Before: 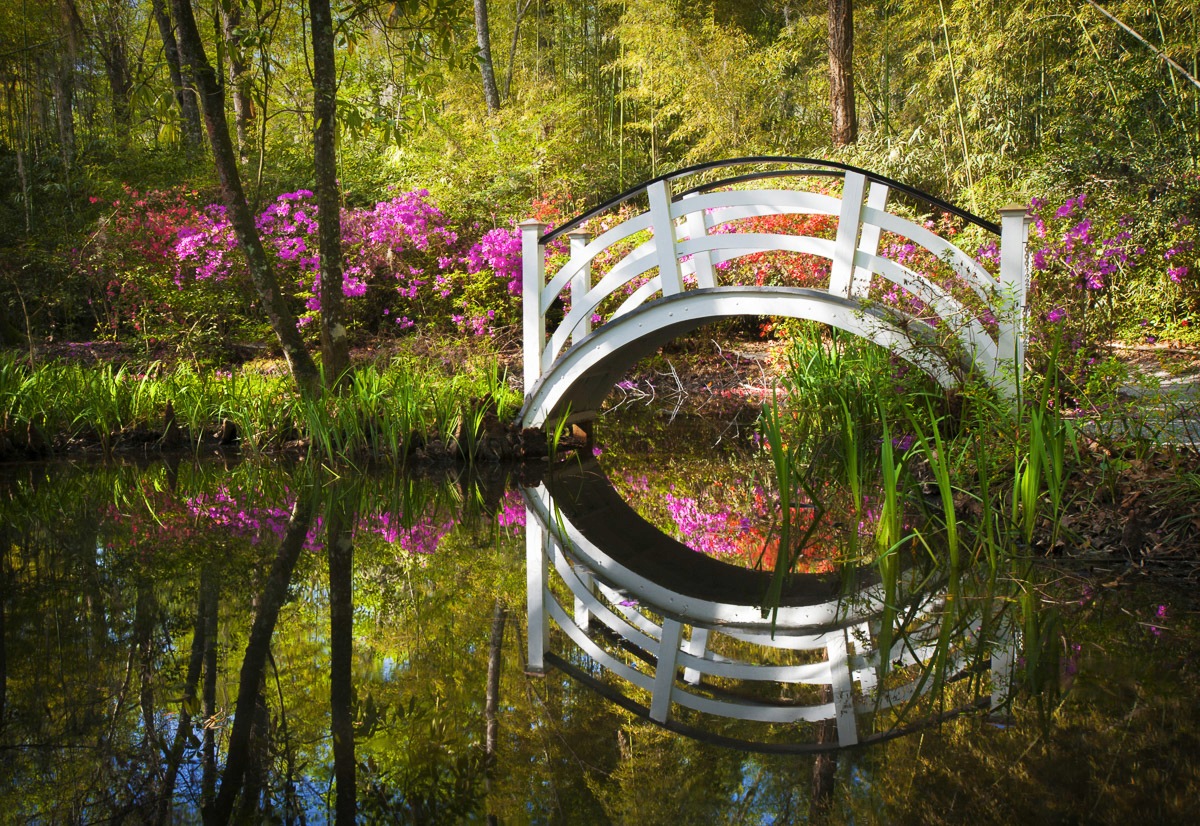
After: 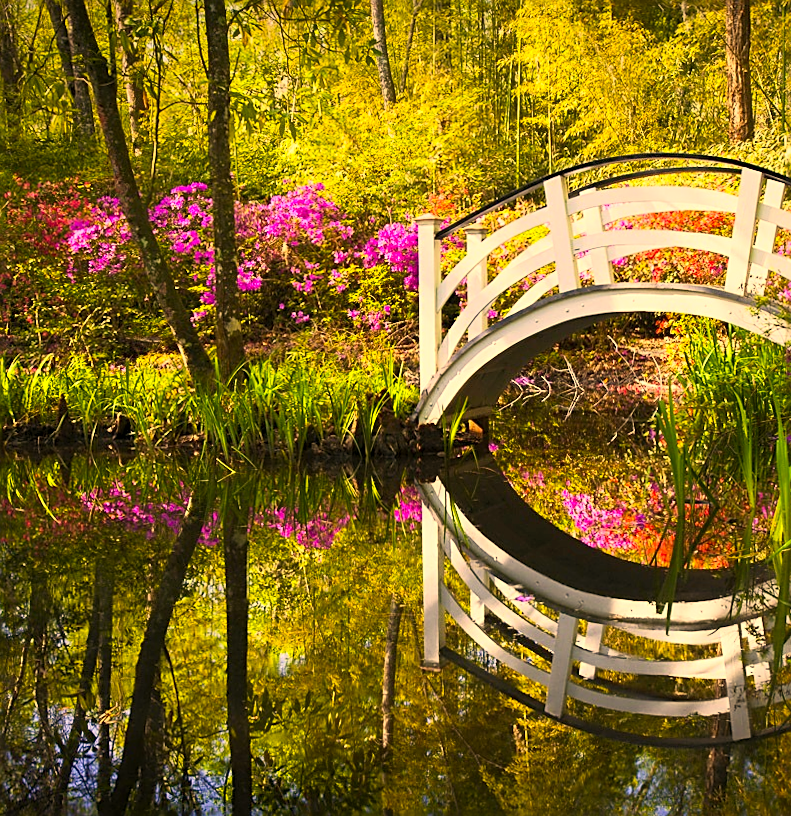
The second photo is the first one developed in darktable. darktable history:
exposure: black level correction 0.001, compensate highlight preservation false
sharpen: amount 0.6
crop and rotate: left 8.786%, right 24.548%
contrast brightness saturation: contrast 0.2, brightness 0.16, saturation 0.22
color correction: highlights a* 15, highlights b* 31.55
rotate and perspective: rotation 0.174°, lens shift (vertical) 0.013, lens shift (horizontal) 0.019, shear 0.001, automatic cropping original format, crop left 0.007, crop right 0.991, crop top 0.016, crop bottom 0.997
shadows and highlights: shadows 12, white point adjustment 1.2, highlights -0.36, soften with gaussian
tone equalizer: on, module defaults
